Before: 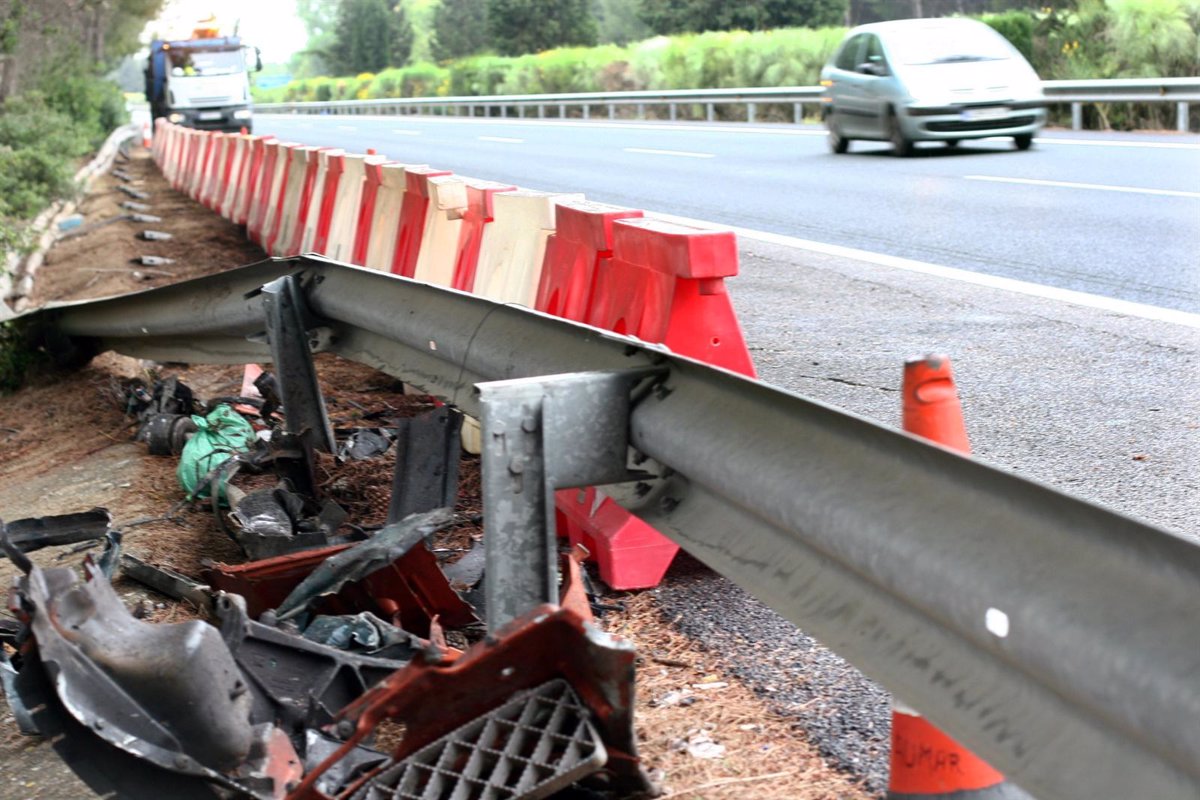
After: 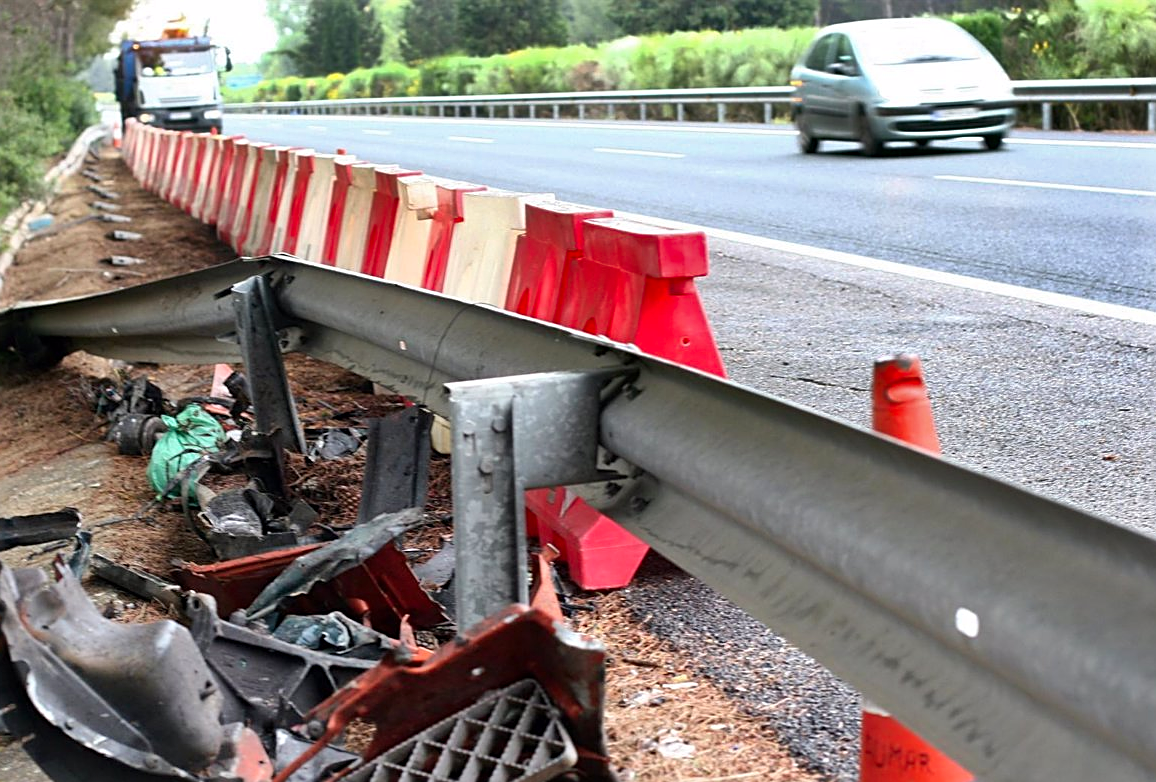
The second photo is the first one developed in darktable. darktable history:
shadows and highlights: shadows 60, highlights -60.23, soften with gaussian
crop and rotate: left 2.536%, right 1.107%, bottom 2.246%
color correction: saturation 1.11
exposure: compensate highlight preservation false
rotate and perspective: automatic cropping off
sharpen: on, module defaults
